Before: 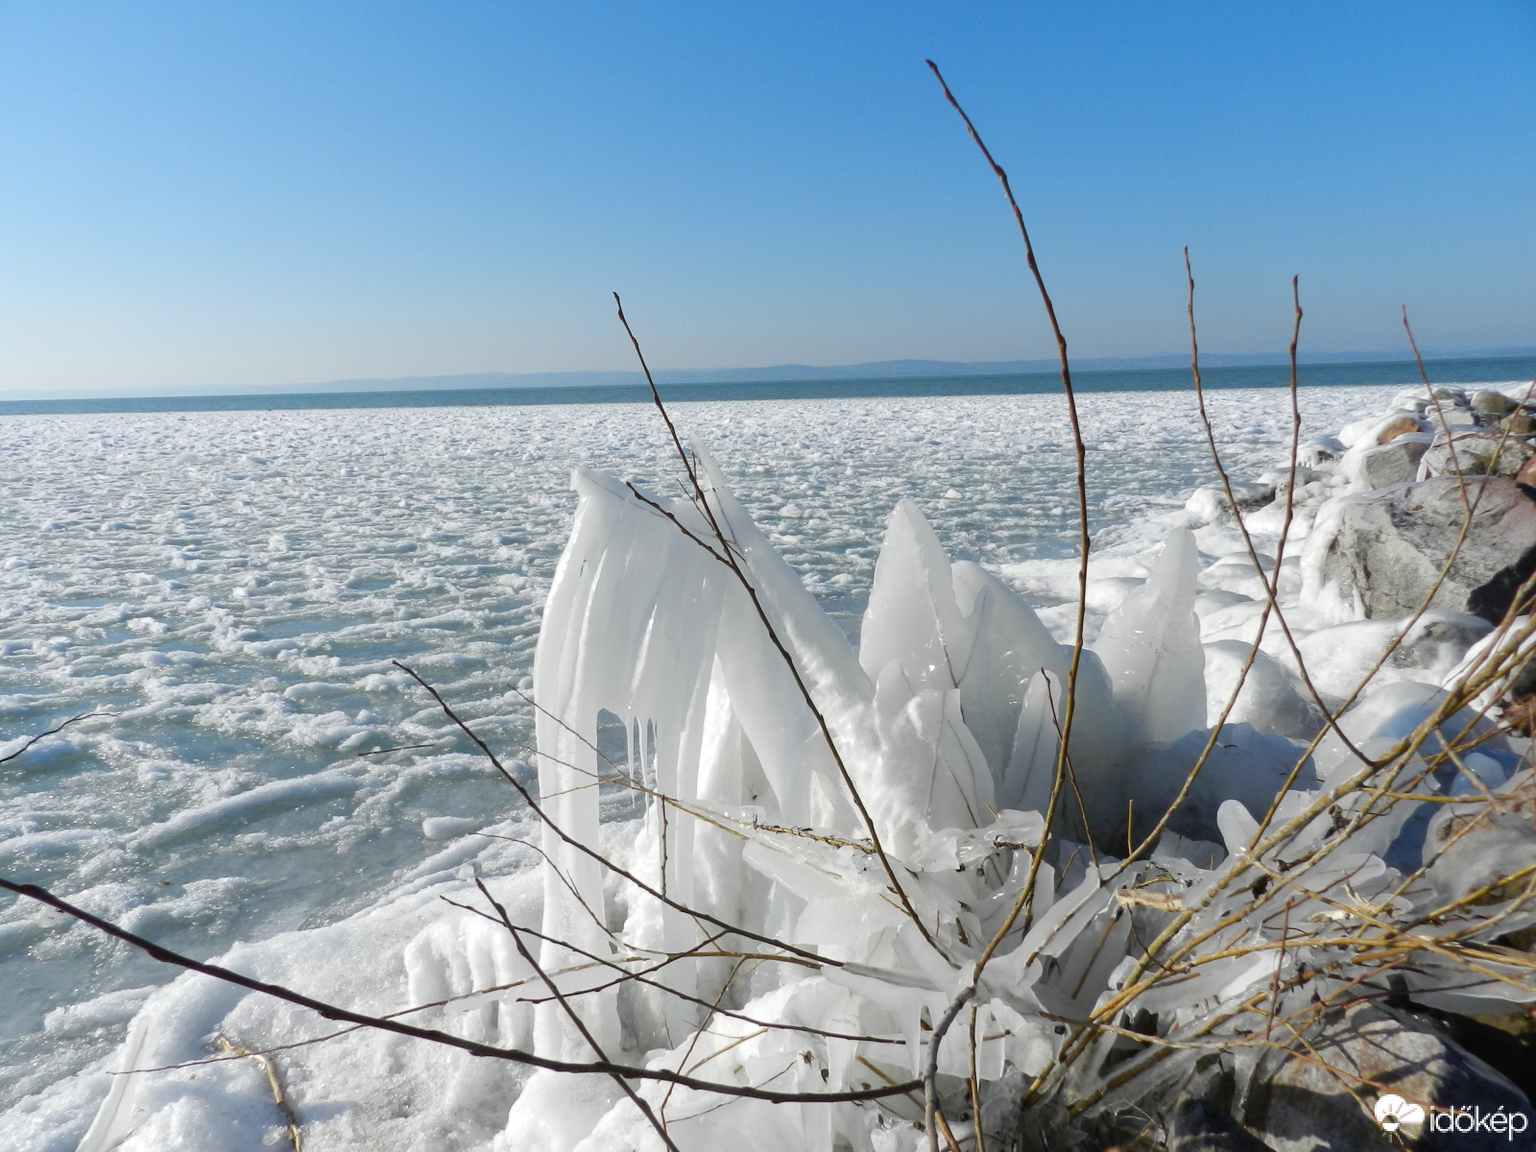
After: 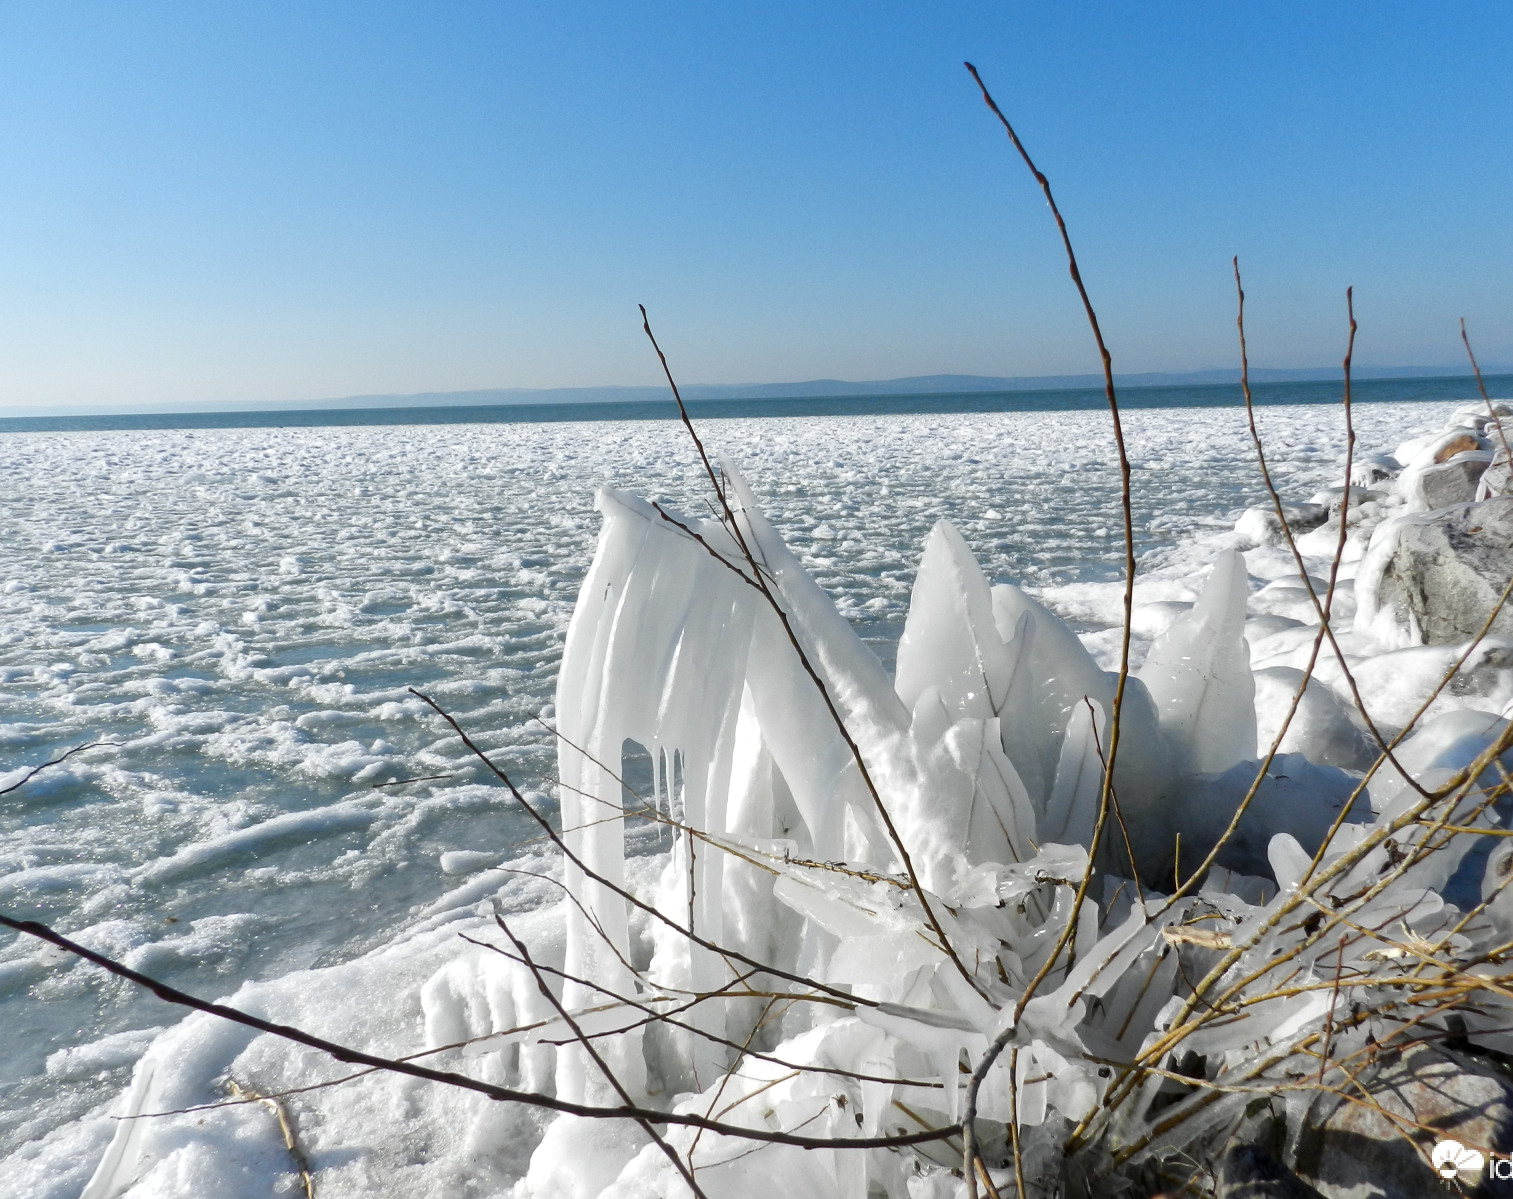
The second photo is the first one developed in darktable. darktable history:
crop and rotate: left 0%, right 5.408%
local contrast: mode bilateral grid, contrast 20, coarseness 49, detail 148%, midtone range 0.2
